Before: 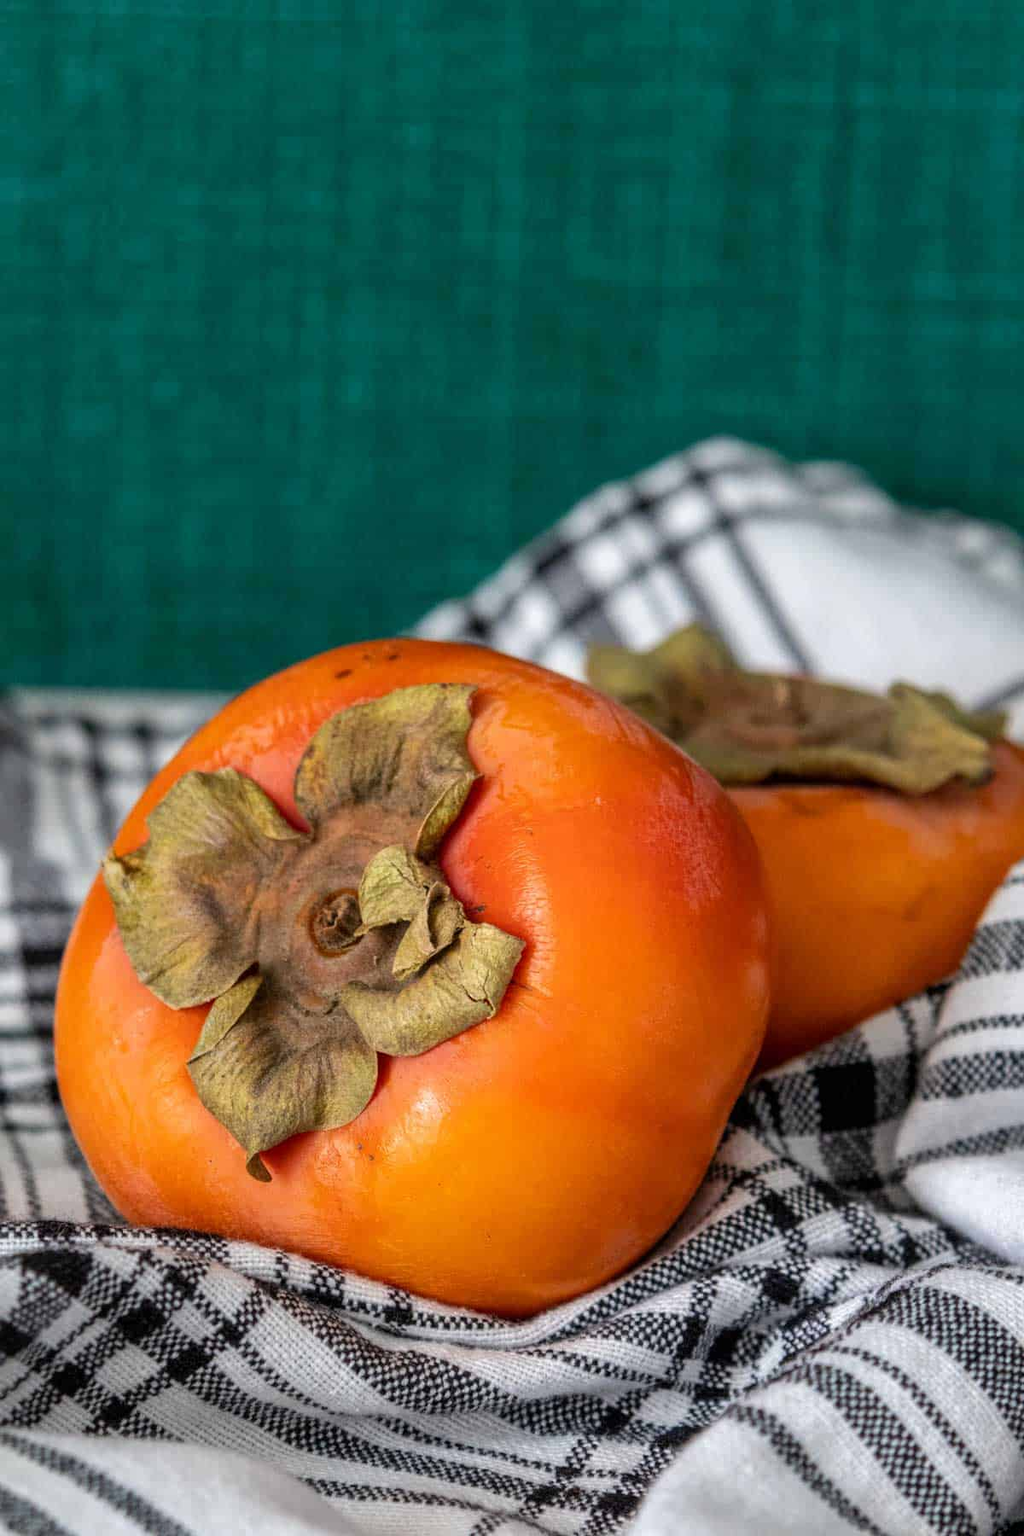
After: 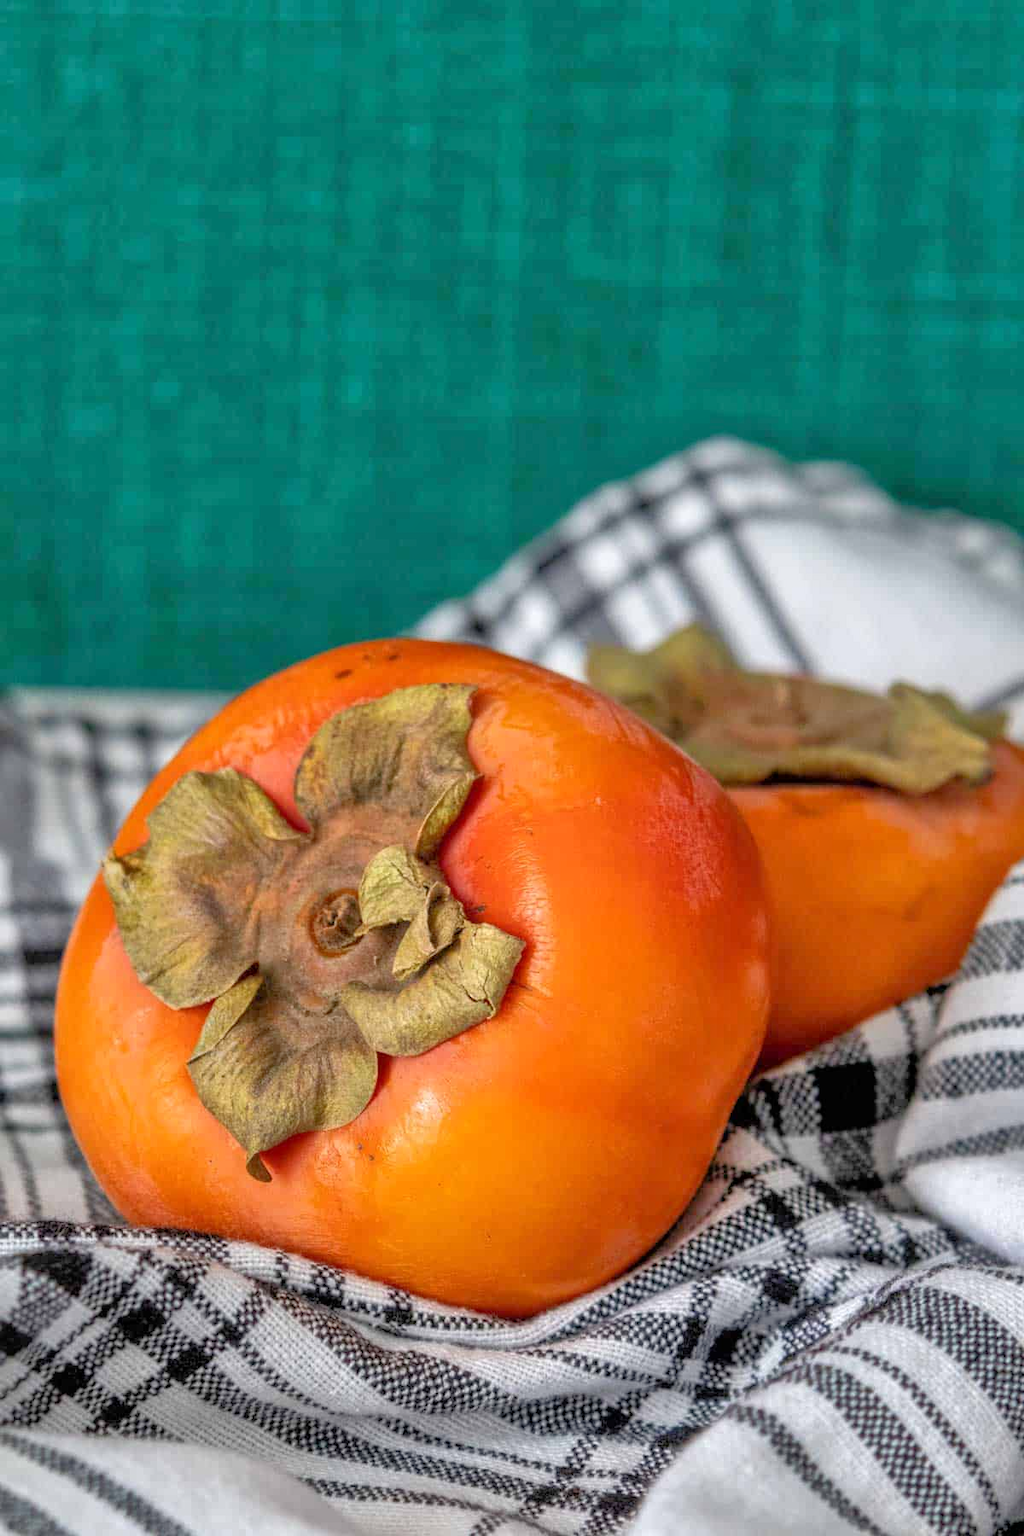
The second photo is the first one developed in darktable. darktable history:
tone equalizer: -7 EV 0.141 EV, -6 EV 0.617 EV, -5 EV 1.19 EV, -4 EV 1.31 EV, -3 EV 1.15 EV, -2 EV 0.6 EV, -1 EV 0.159 EV
exposure: compensate highlight preservation false
